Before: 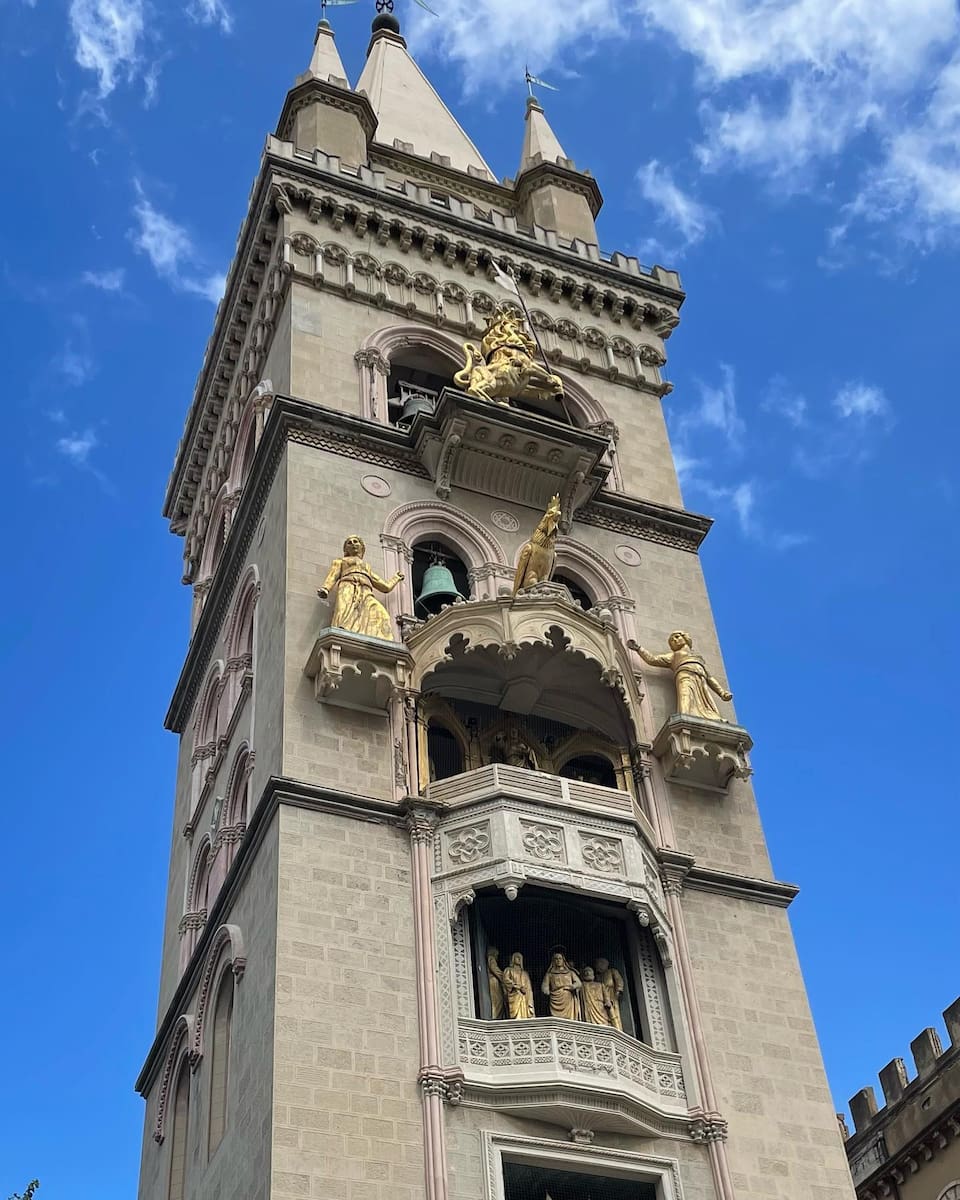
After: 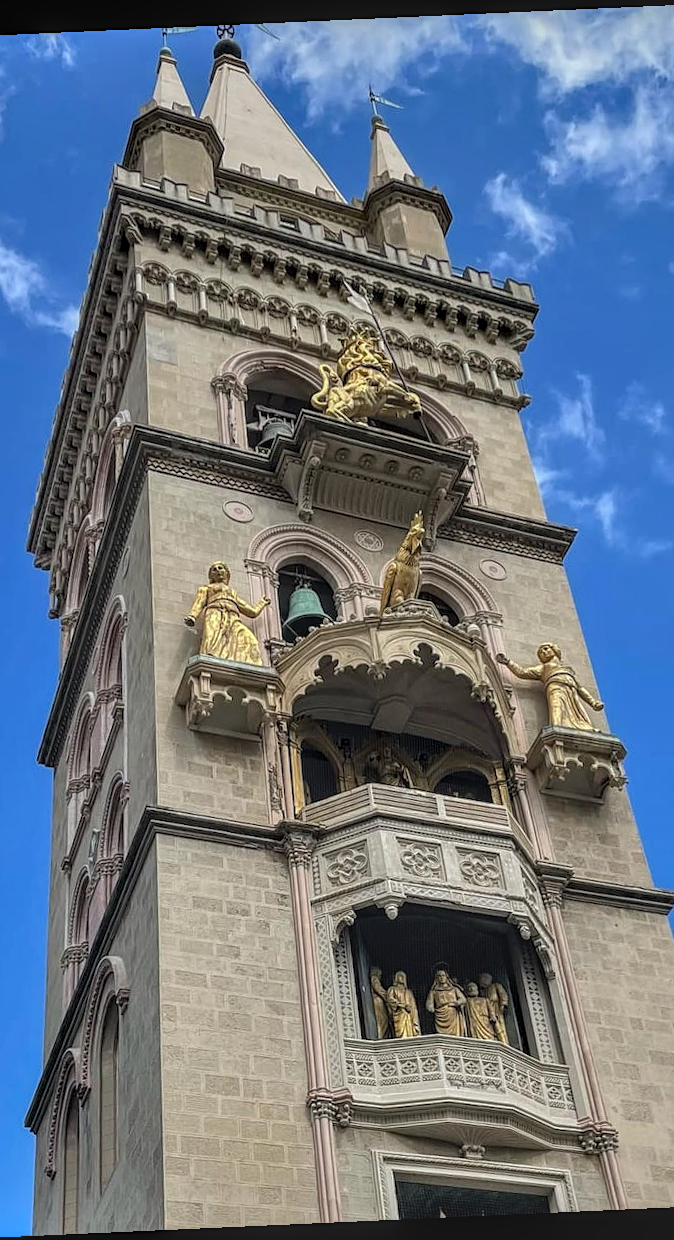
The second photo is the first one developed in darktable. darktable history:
rotate and perspective: rotation -2.56°, automatic cropping off
crop and rotate: left 15.754%, right 17.579%
sharpen: amount 0.2
local contrast: highlights 0%, shadows 0%, detail 133%
shadows and highlights: soften with gaussian
